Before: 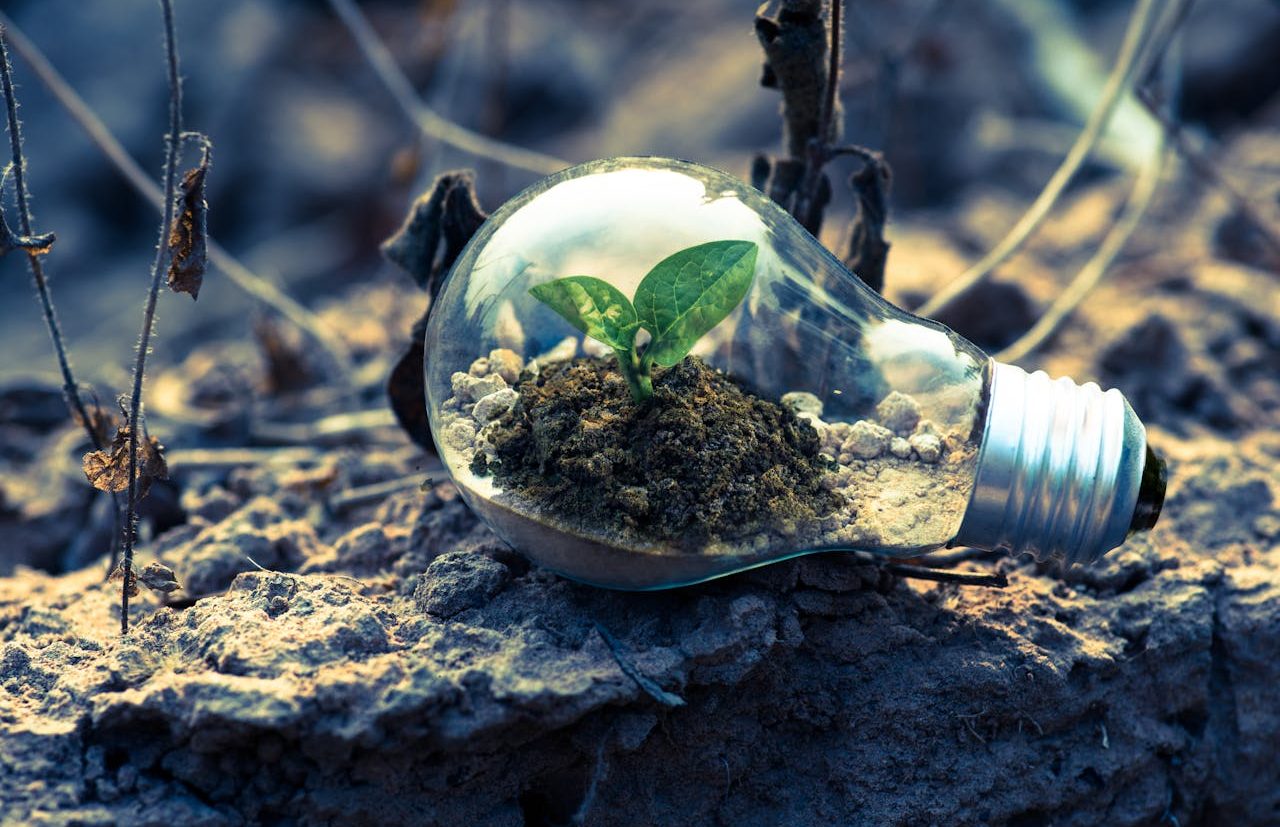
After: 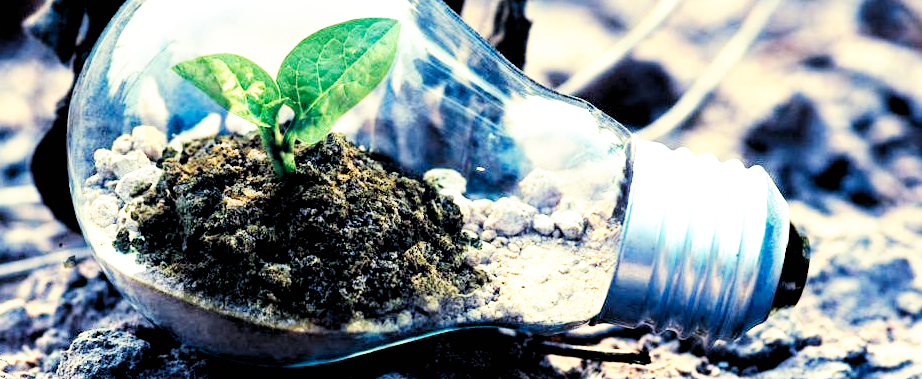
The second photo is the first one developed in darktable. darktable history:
rgb levels: levels [[0.013, 0.434, 0.89], [0, 0.5, 1], [0, 0.5, 1]]
base curve: curves: ch0 [(0, 0) (0.007, 0.004) (0.027, 0.03) (0.046, 0.07) (0.207, 0.54) (0.442, 0.872) (0.673, 0.972) (1, 1)], preserve colors none
crop and rotate: left 27.938%, top 27.046%, bottom 27.046%
